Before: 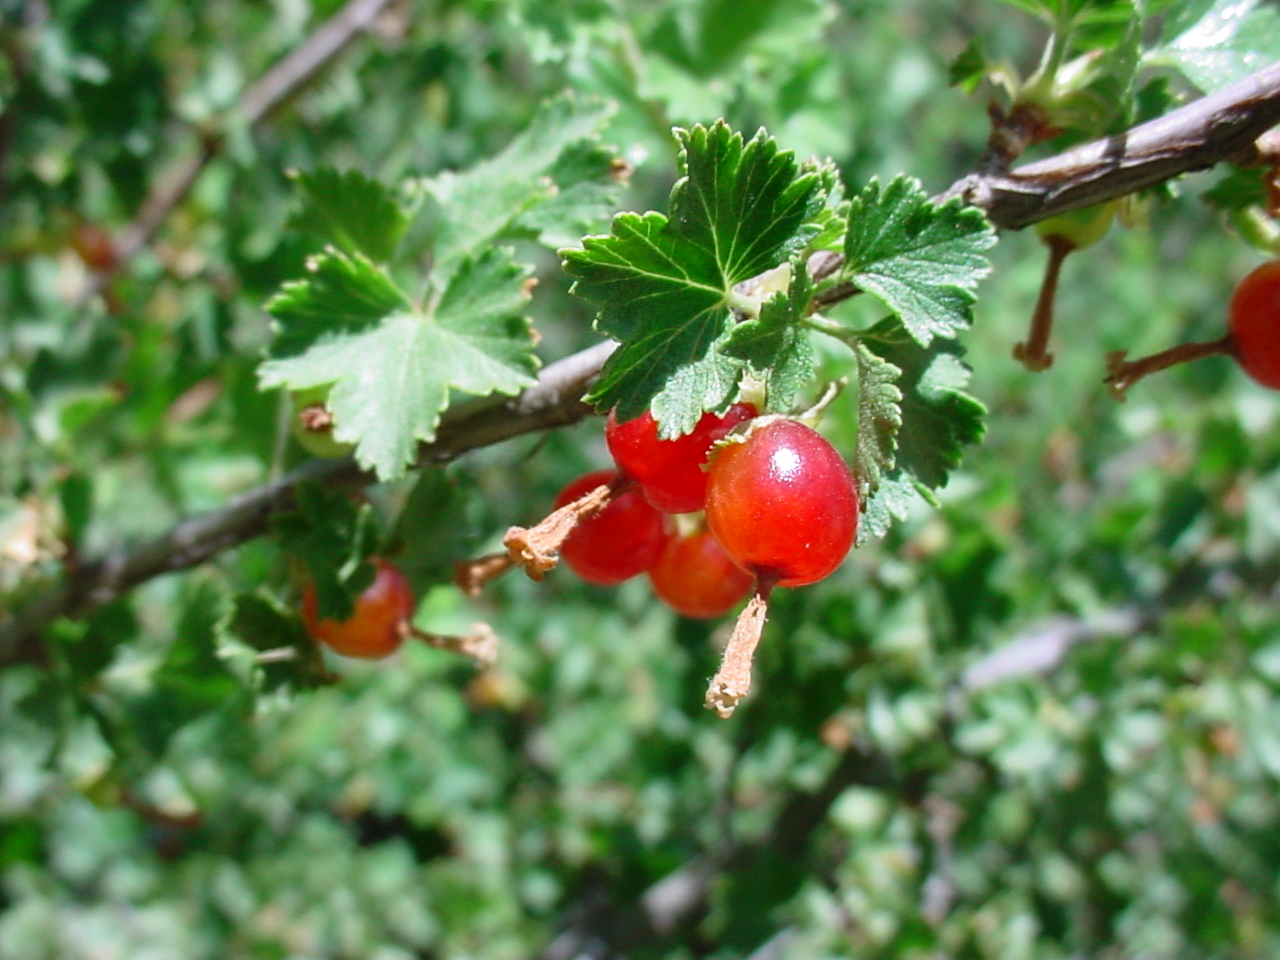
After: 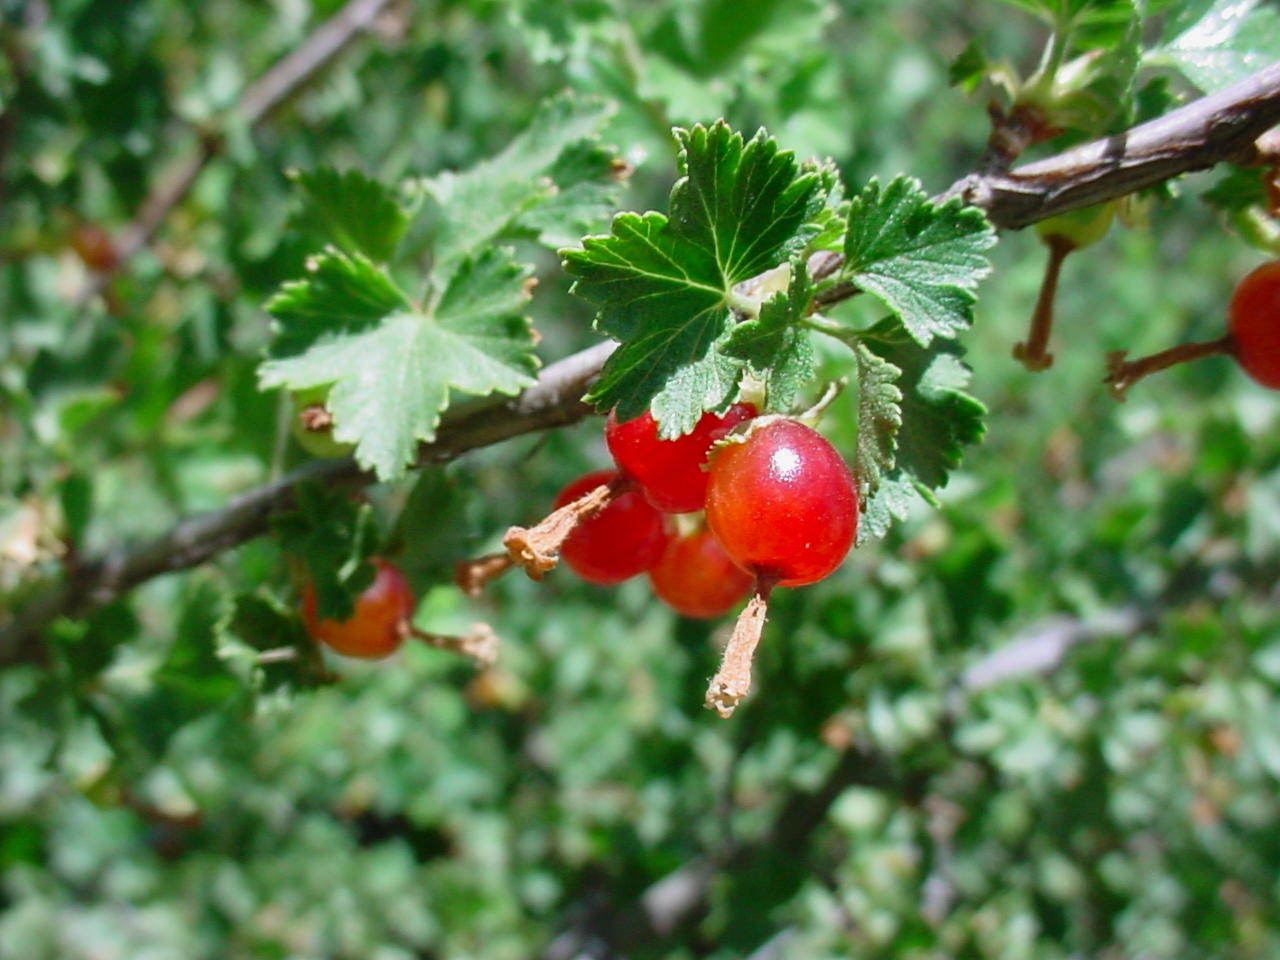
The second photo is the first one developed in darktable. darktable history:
shadows and highlights: white point adjustment -3.46, highlights -63.8, soften with gaussian
